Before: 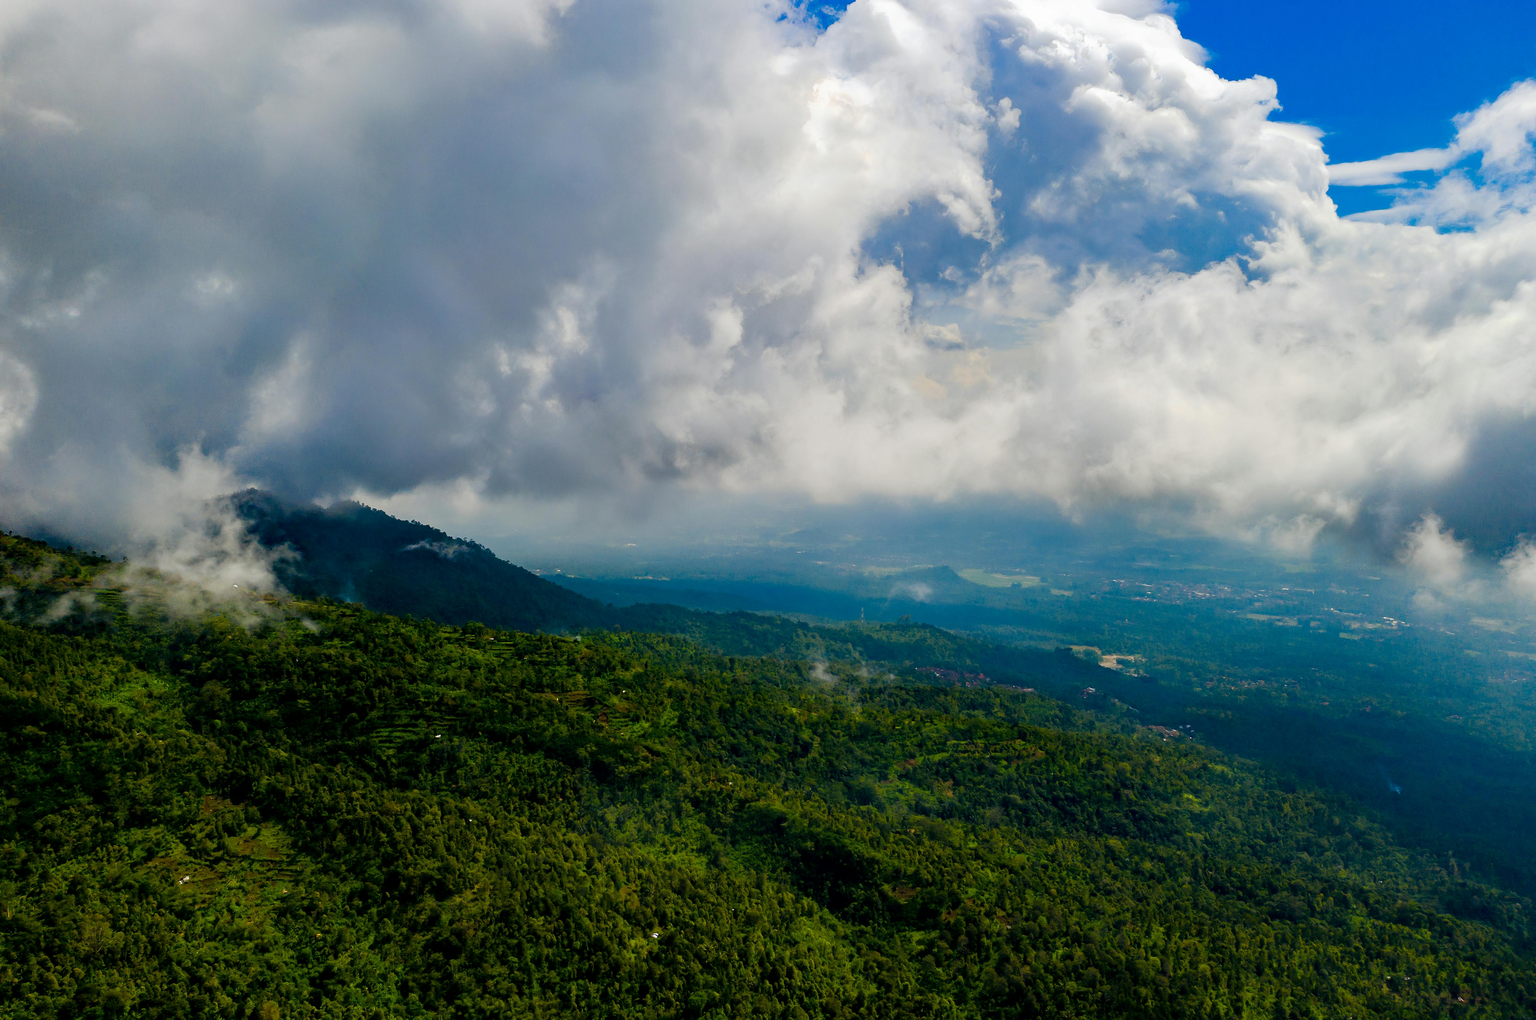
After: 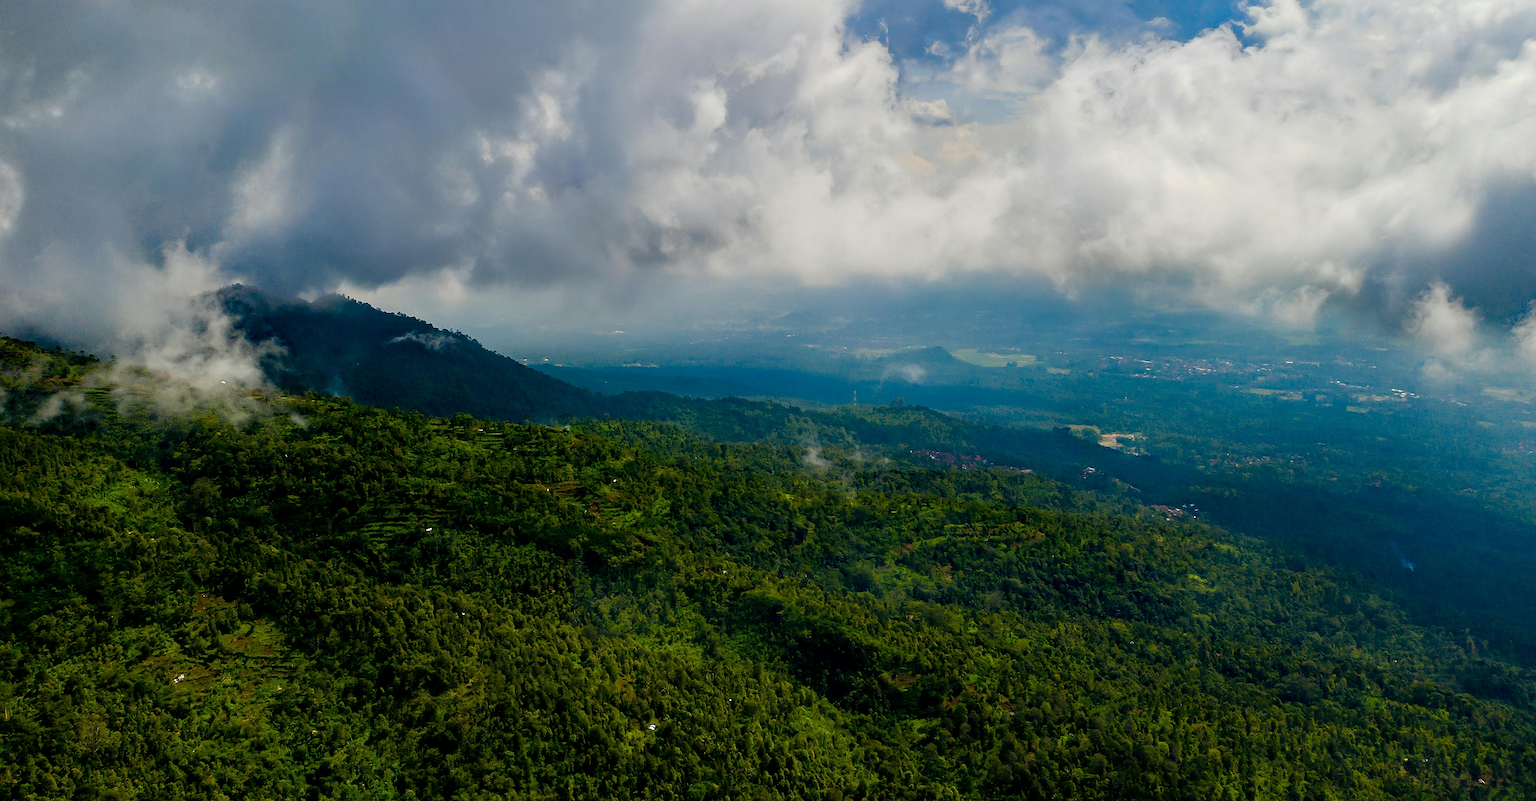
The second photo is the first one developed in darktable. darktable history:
crop and rotate: top 19.998%
sharpen: on, module defaults
rotate and perspective: rotation -1.32°, lens shift (horizontal) -0.031, crop left 0.015, crop right 0.985, crop top 0.047, crop bottom 0.982
